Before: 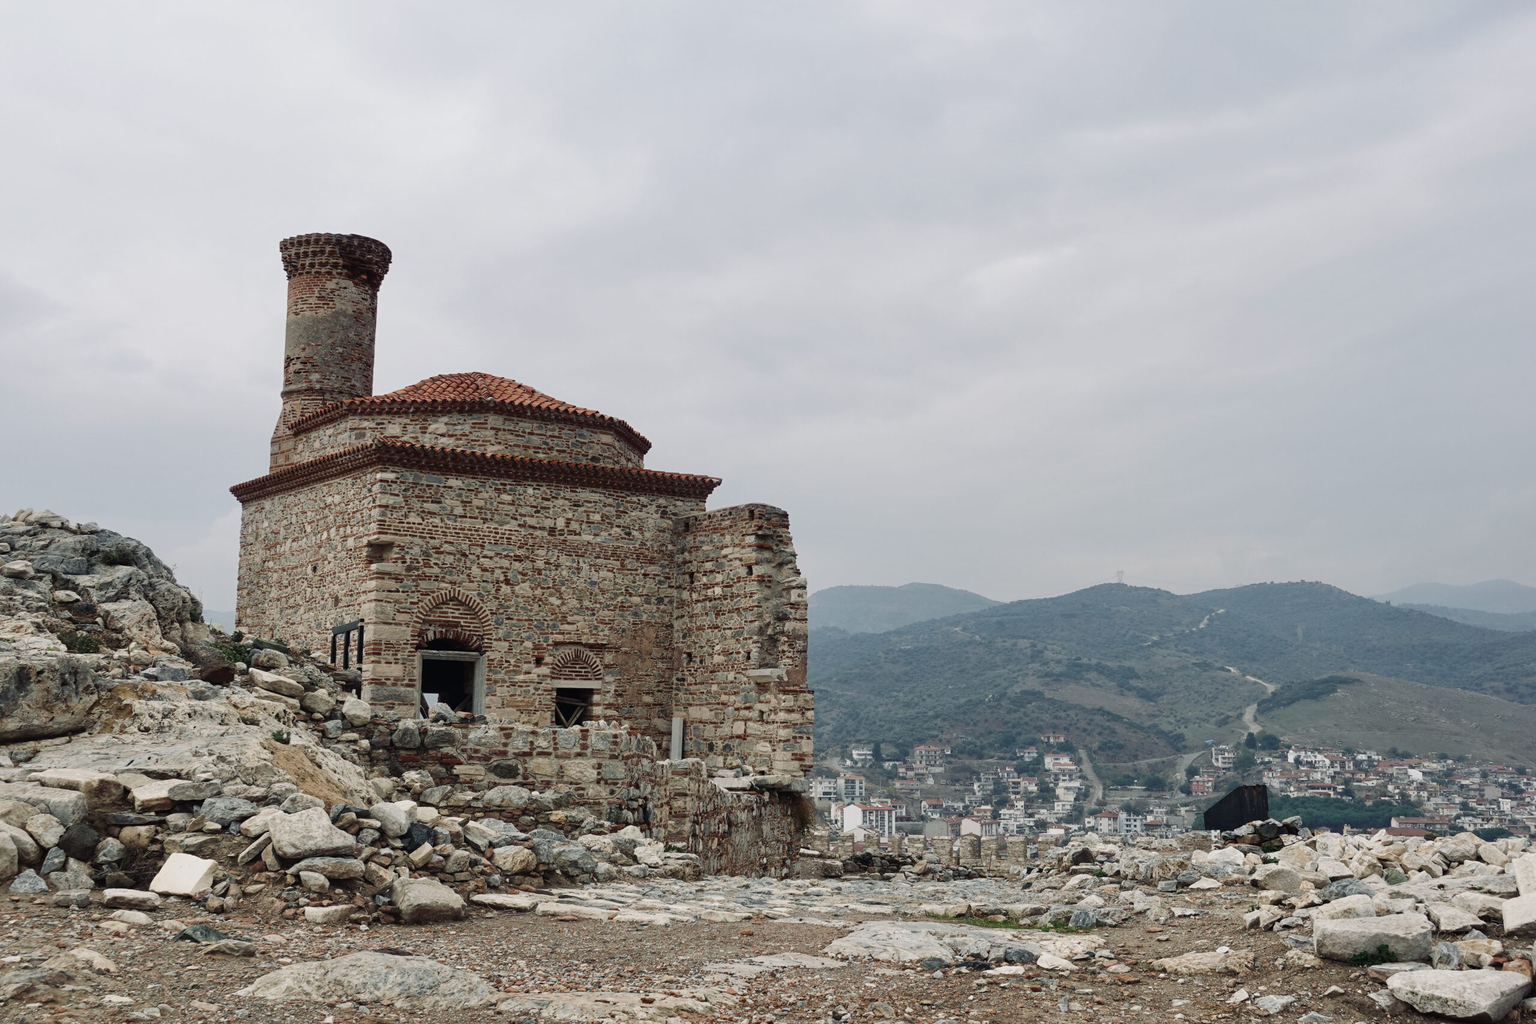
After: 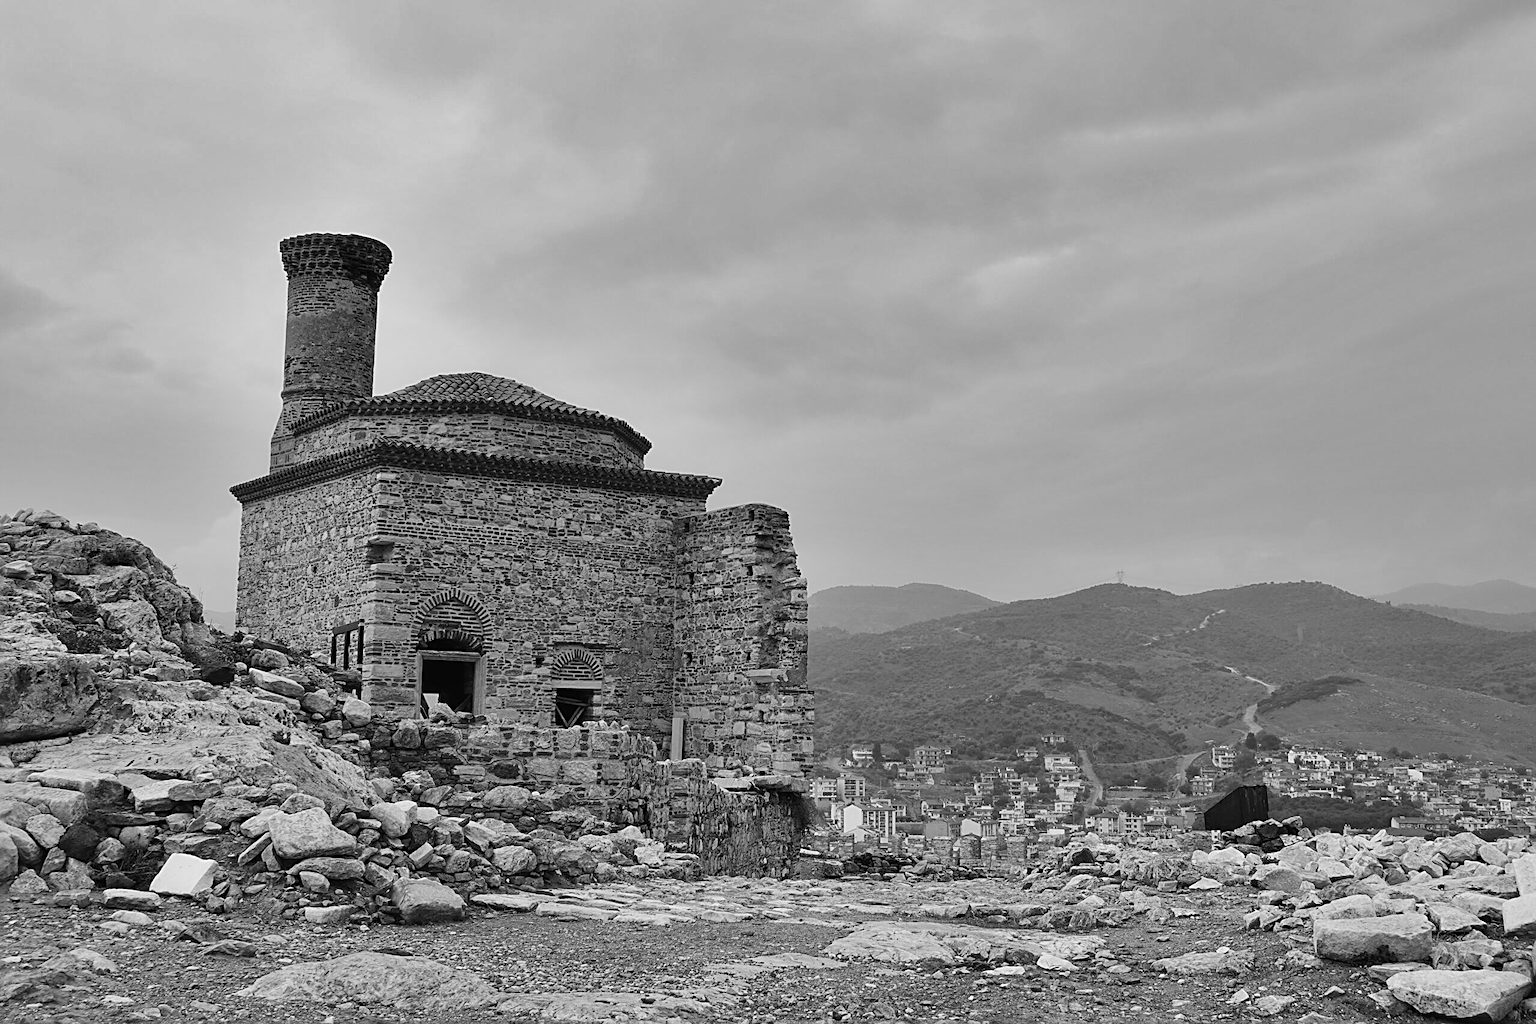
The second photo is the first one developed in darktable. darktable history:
shadows and highlights: radius 118.69, shadows 42.21, highlights -61.56, soften with gaussian
monochrome: a 0, b 0, size 0.5, highlights 0.57
sharpen: radius 2.531, amount 0.628
